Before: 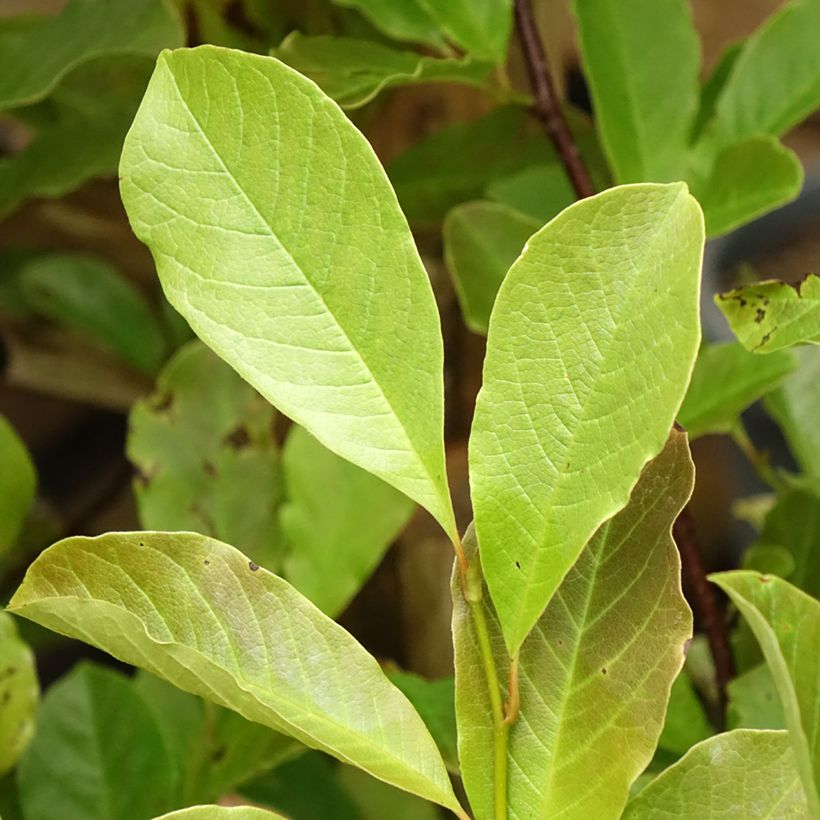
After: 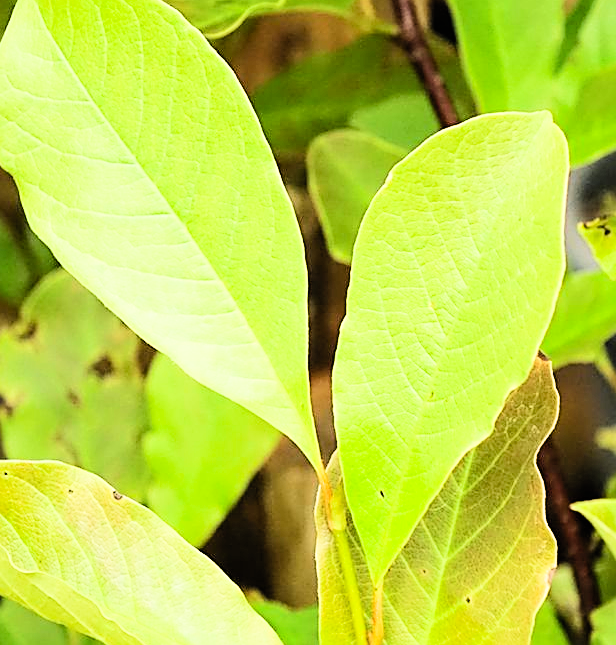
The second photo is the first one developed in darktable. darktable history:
contrast brightness saturation: contrast 0.203, brightness 0.163, saturation 0.218
exposure: black level correction 0, exposure 1 EV, compensate highlight preservation false
filmic rgb: black relative exposure -5.01 EV, white relative exposure 3.97 EV, hardness 2.88, contrast 1.297
crop: left 16.647%, top 8.667%, right 8.174%, bottom 12.605%
sharpen: on, module defaults
